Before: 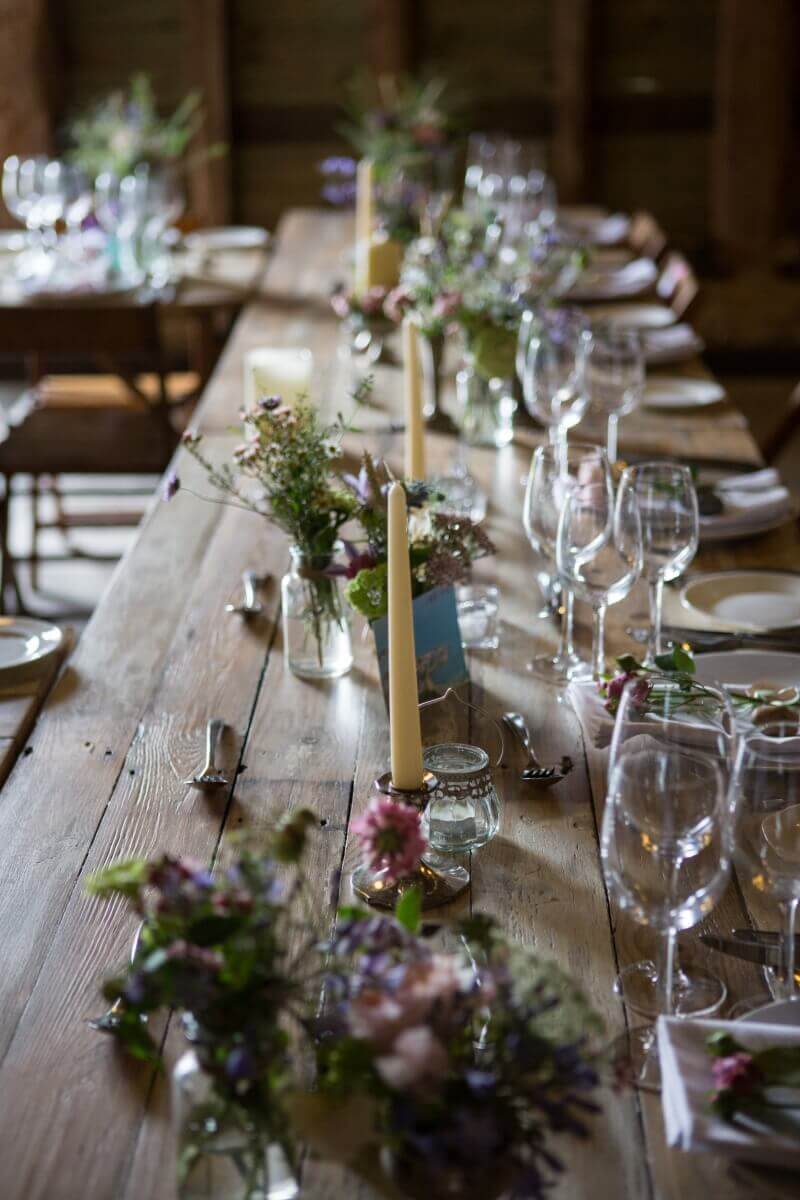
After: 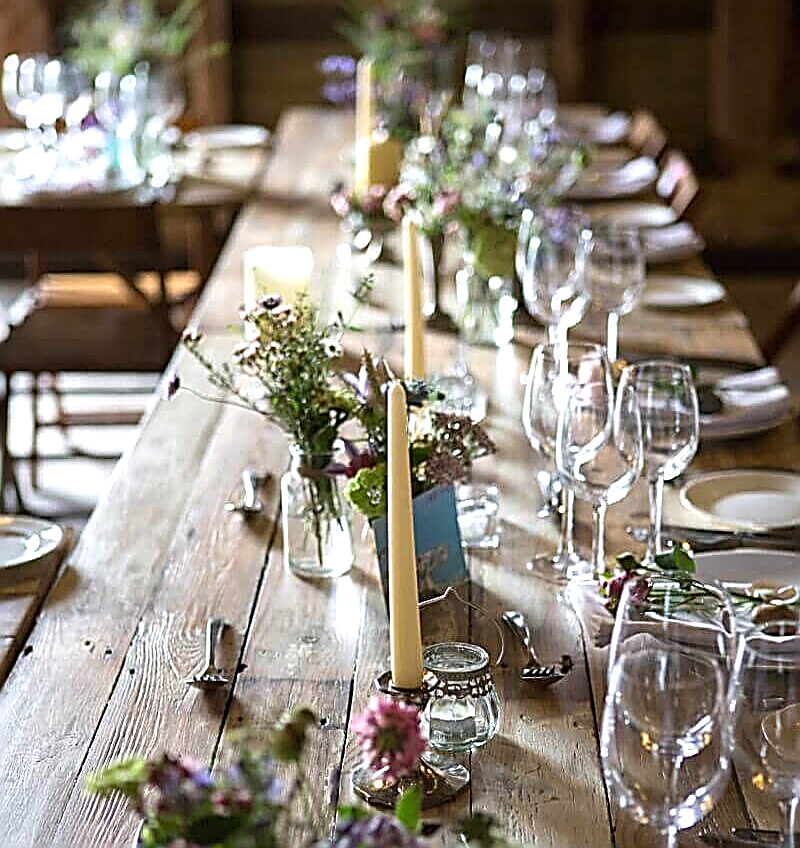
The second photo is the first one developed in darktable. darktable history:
exposure: black level correction 0, exposure 0.703 EV, compensate highlight preservation false
crop and rotate: top 8.425%, bottom 20.838%
sharpen: amount 1.999
